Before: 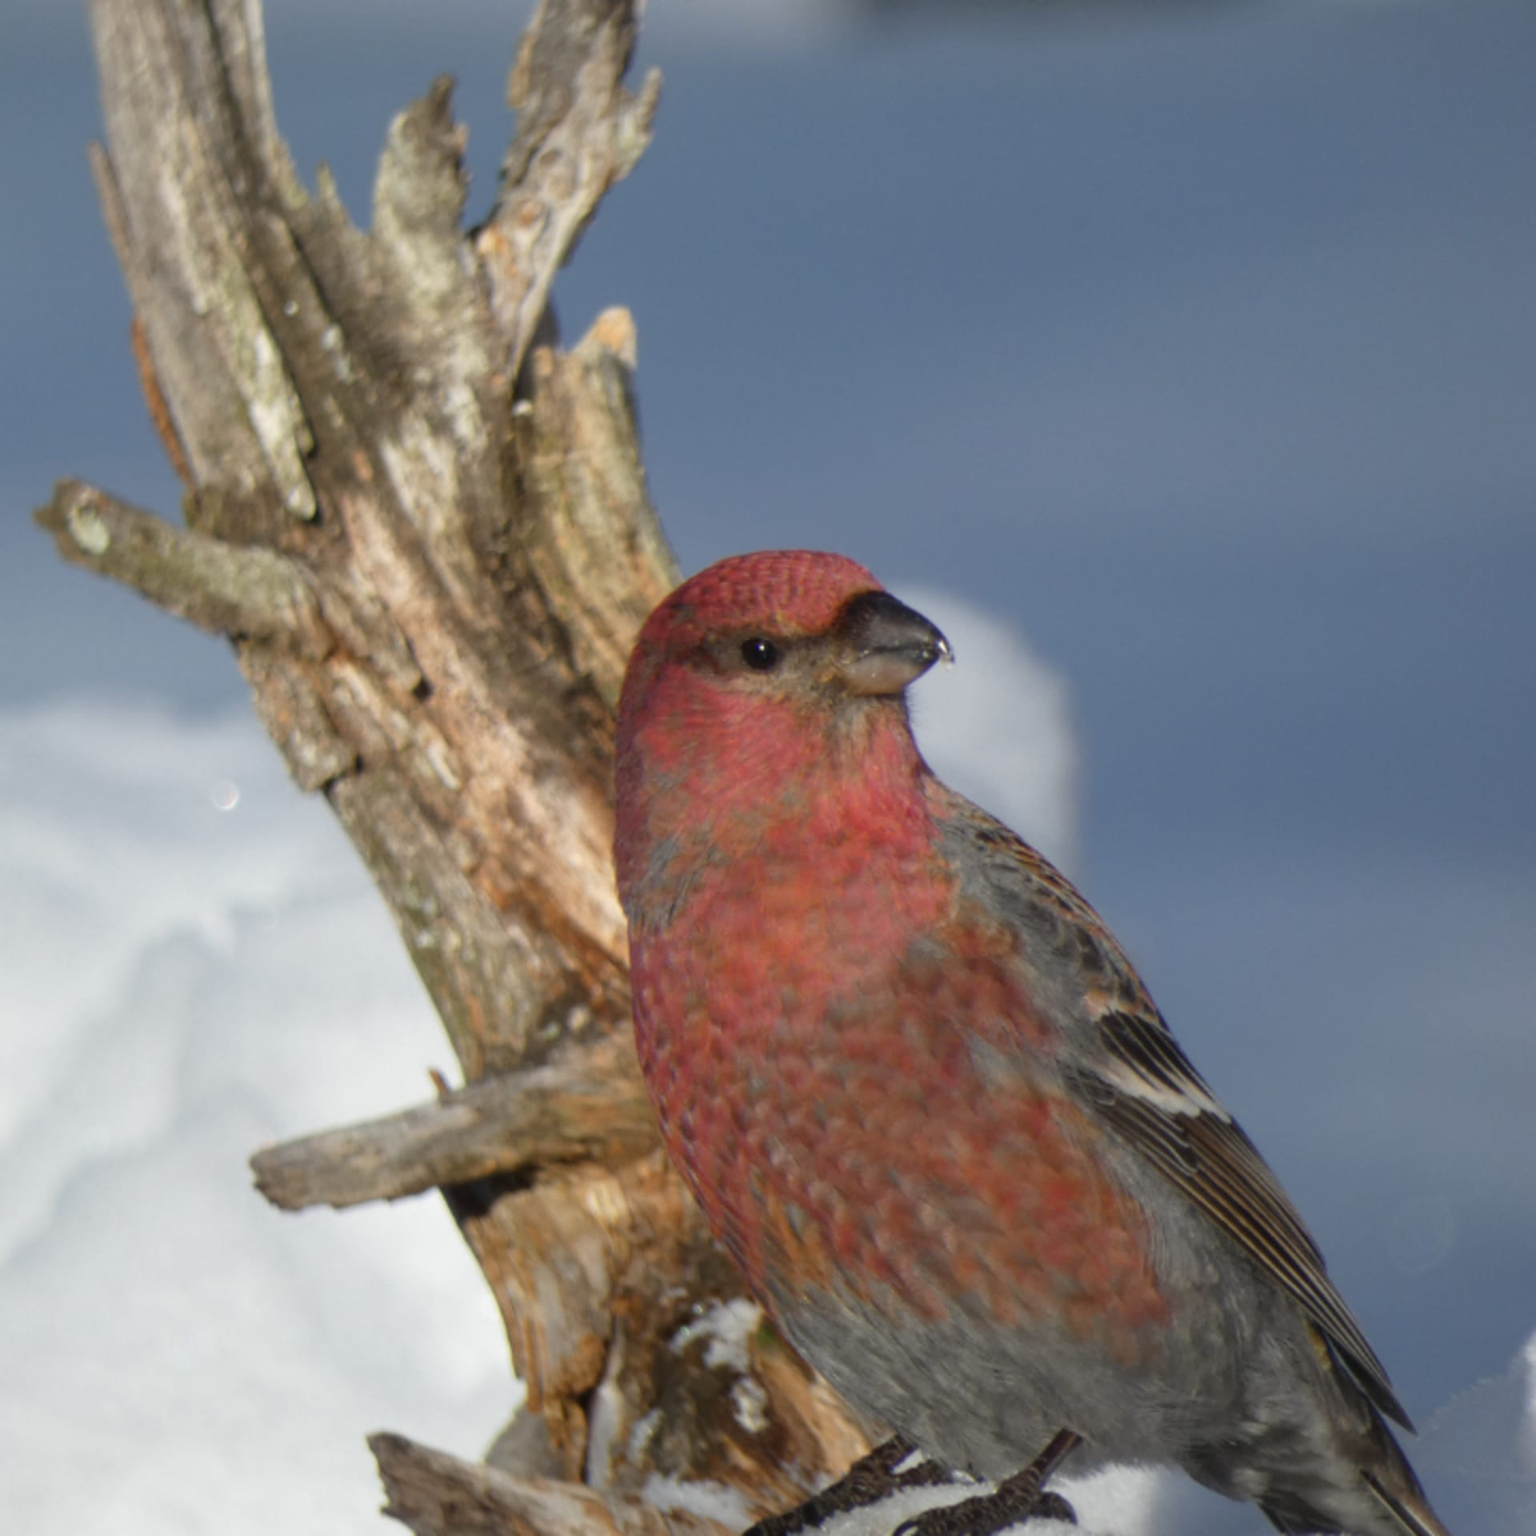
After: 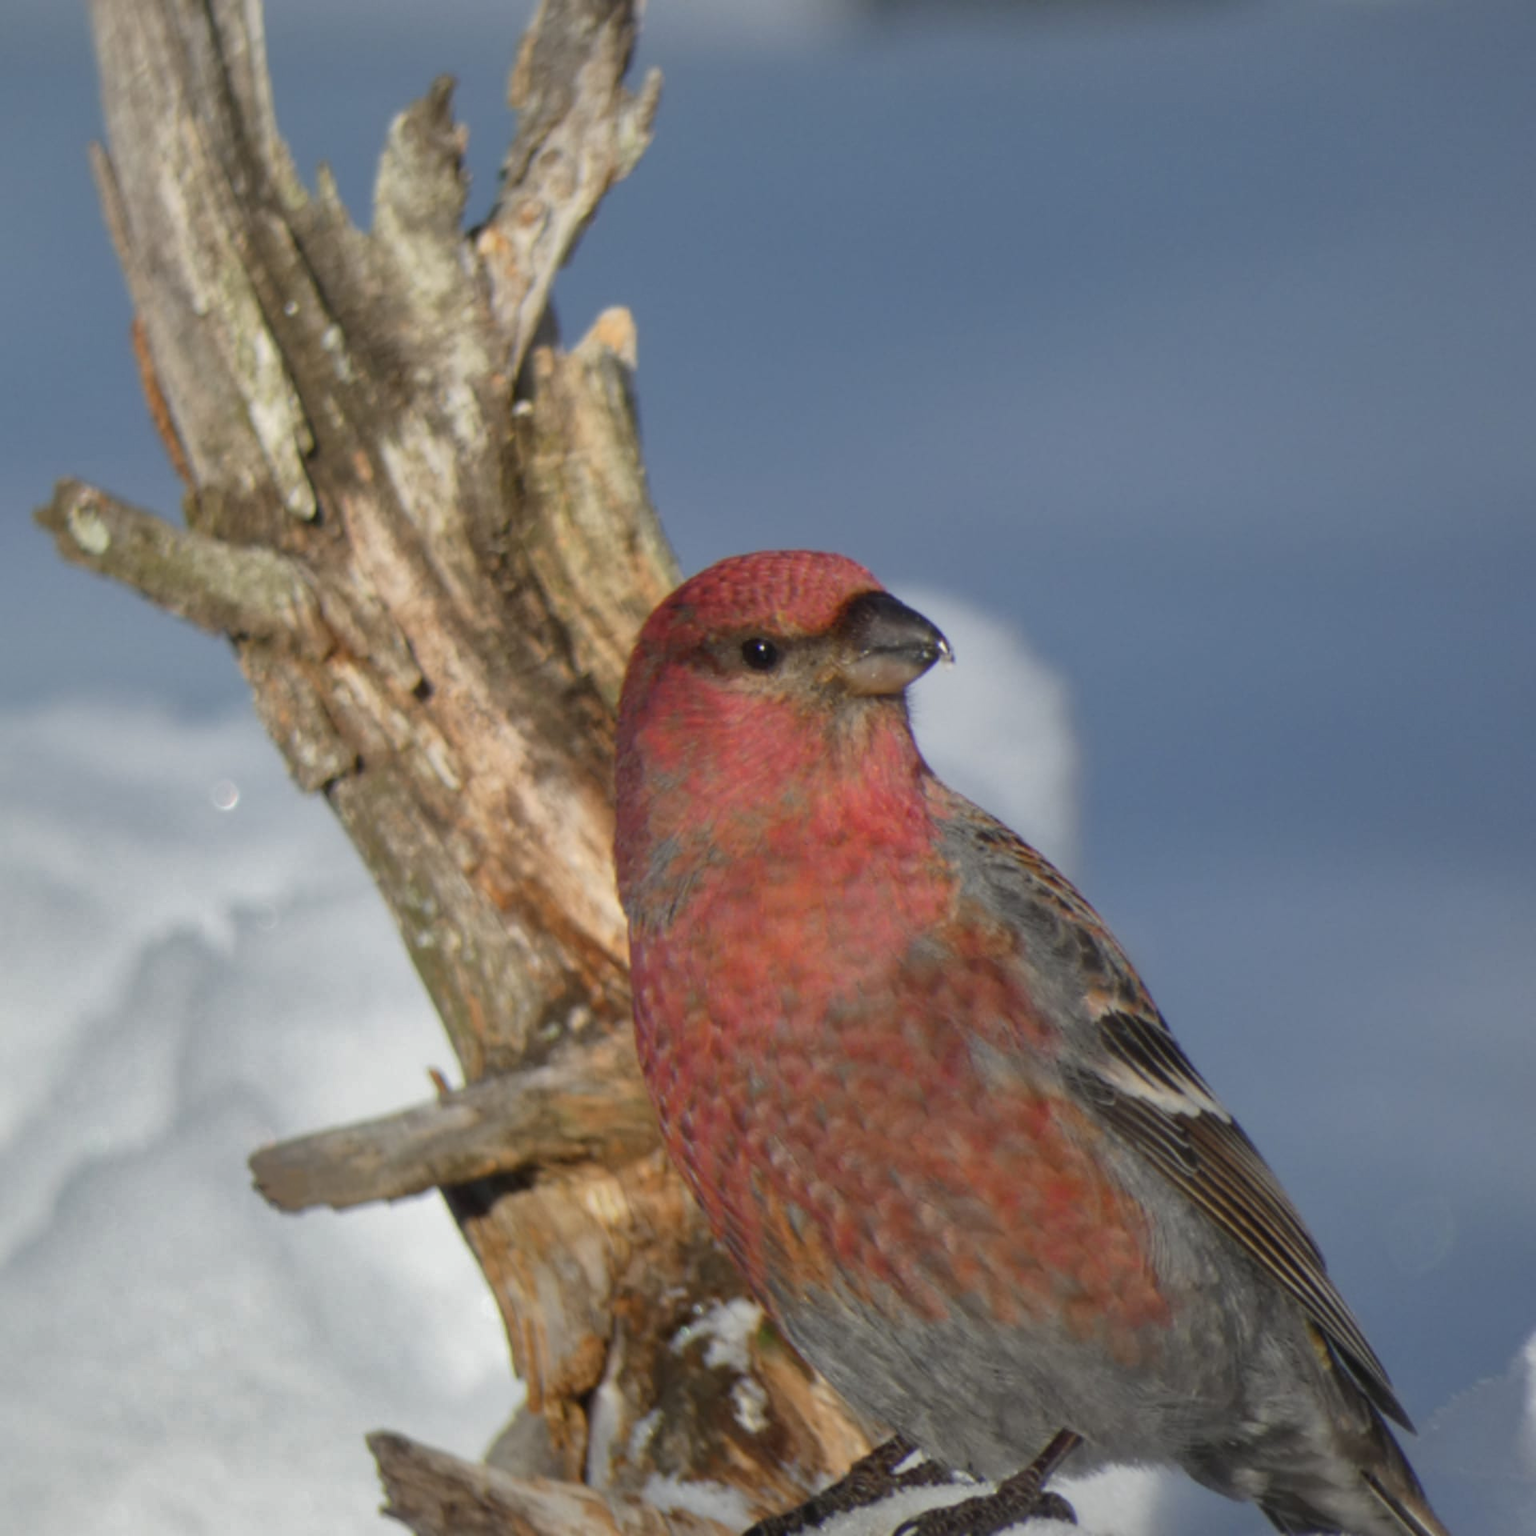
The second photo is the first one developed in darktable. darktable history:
shadows and highlights: shadows 39.68, highlights -59.87
